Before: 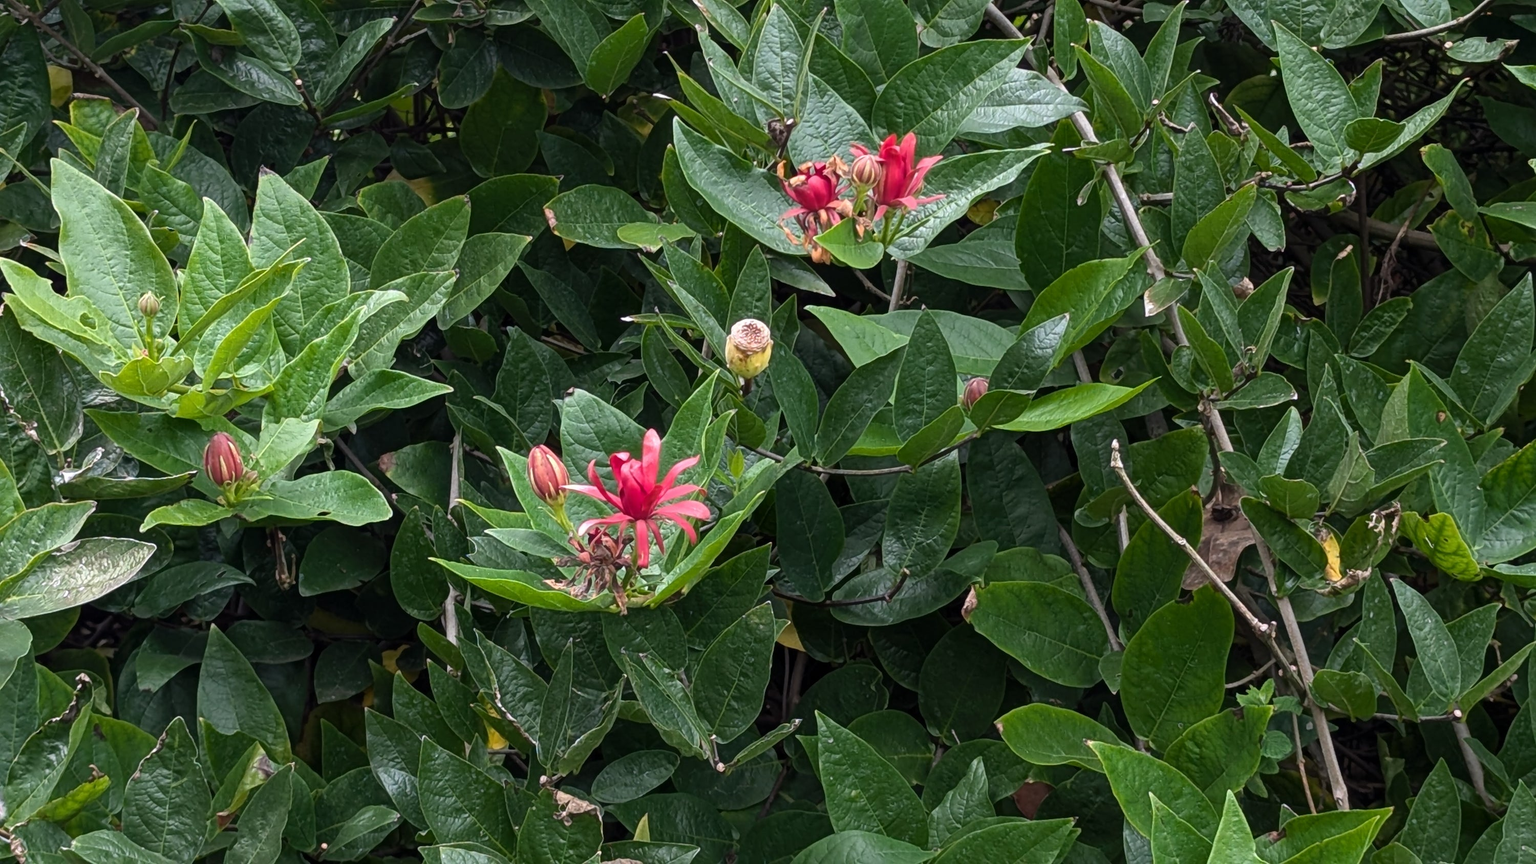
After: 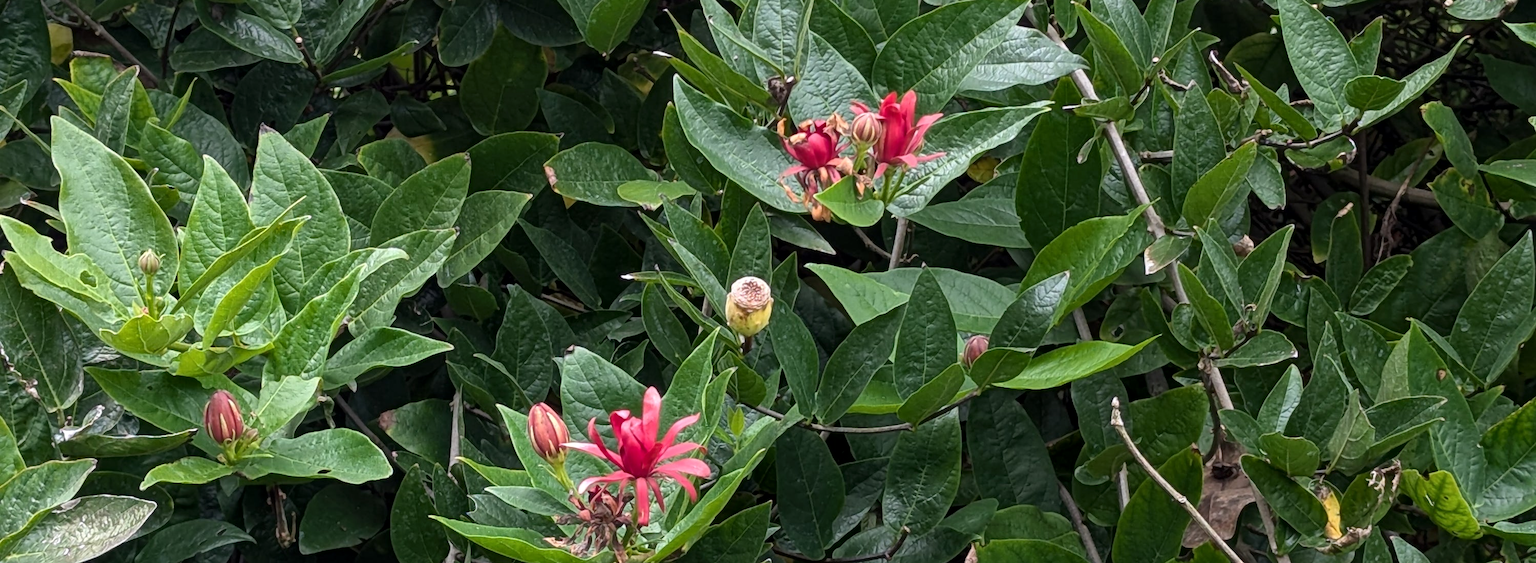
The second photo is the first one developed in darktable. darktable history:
crop and rotate: top 4.964%, bottom 29.817%
local contrast: mode bilateral grid, contrast 21, coarseness 49, detail 119%, midtone range 0.2
